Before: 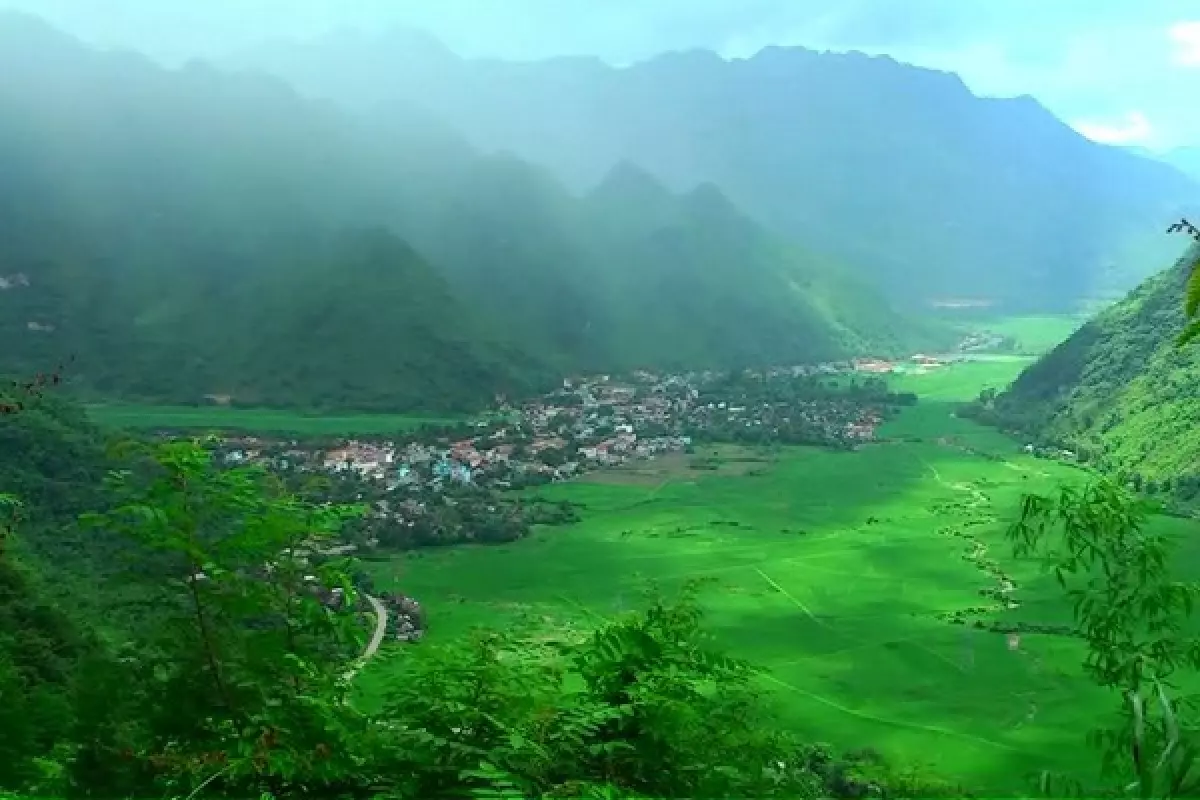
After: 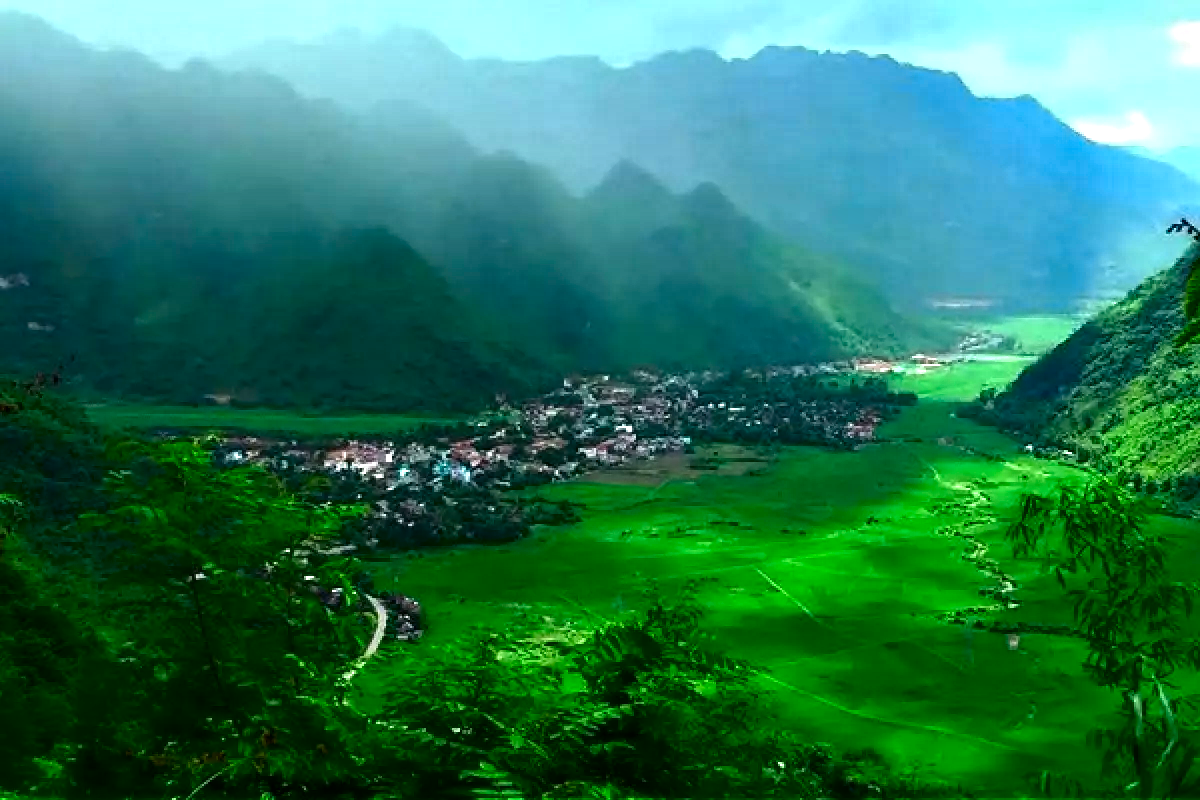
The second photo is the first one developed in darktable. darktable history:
contrast brightness saturation: brightness -0.249, saturation 0.2
contrast equalizer: octaves 7, y [[0.627 ×6], [0.563 ×6], [0 ×6], [0 ×6], [0 ×6]]
color zones: curves: ch0 [(0.068, 0.464) (0.25, 0.5) (0.48, 0.508) (0.75, 0.536) (0.886, 0.476) (0.967, 0.456)]; ch1 [(0.066, 0.456) (0.25, 0.5) (0.616, 0.508) (0.746, 0.56) (0.934, 0.444)]
